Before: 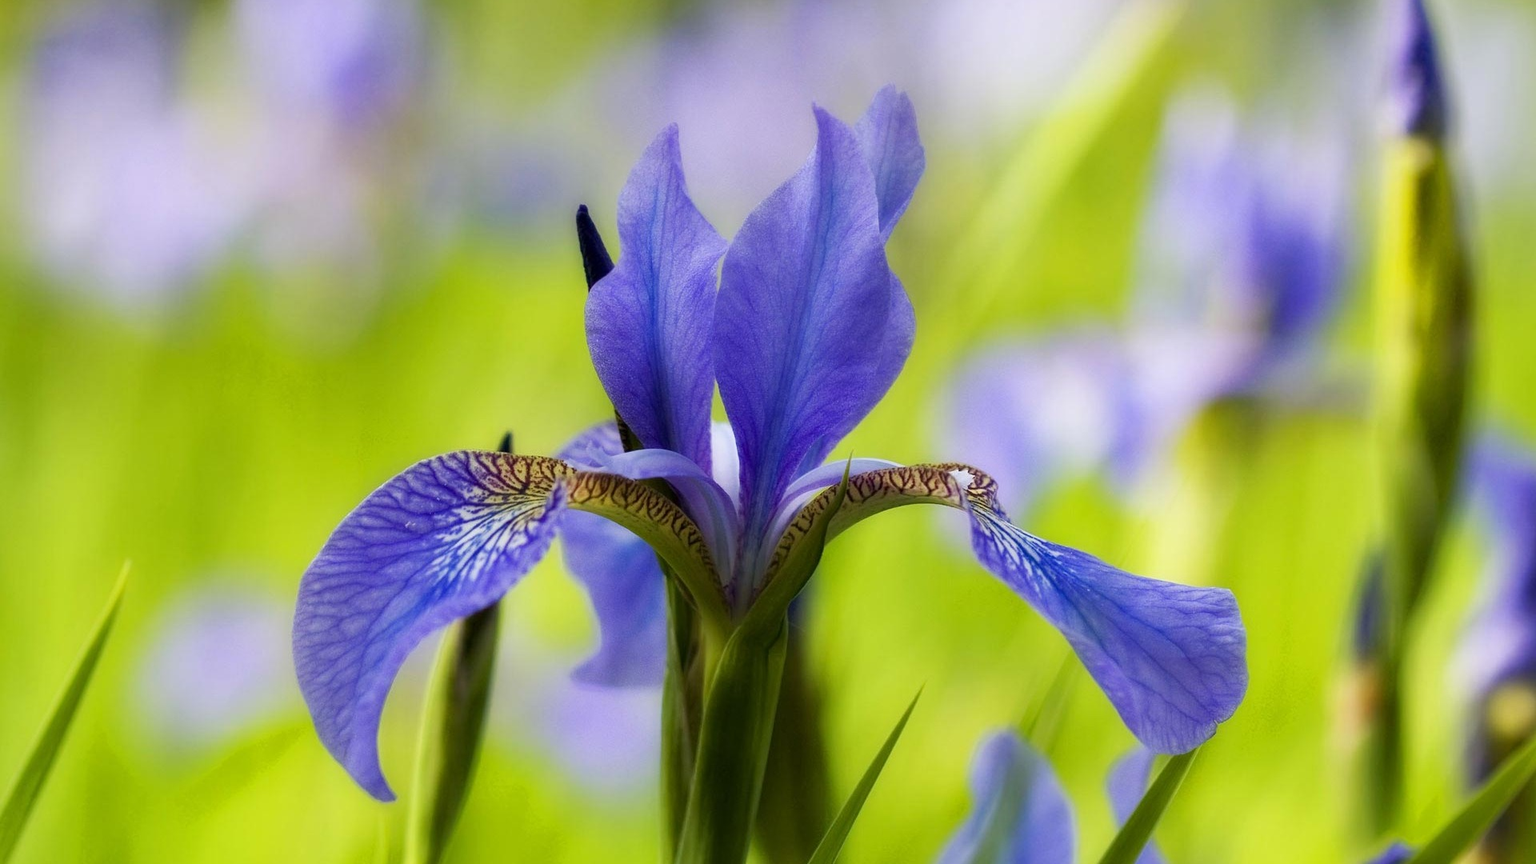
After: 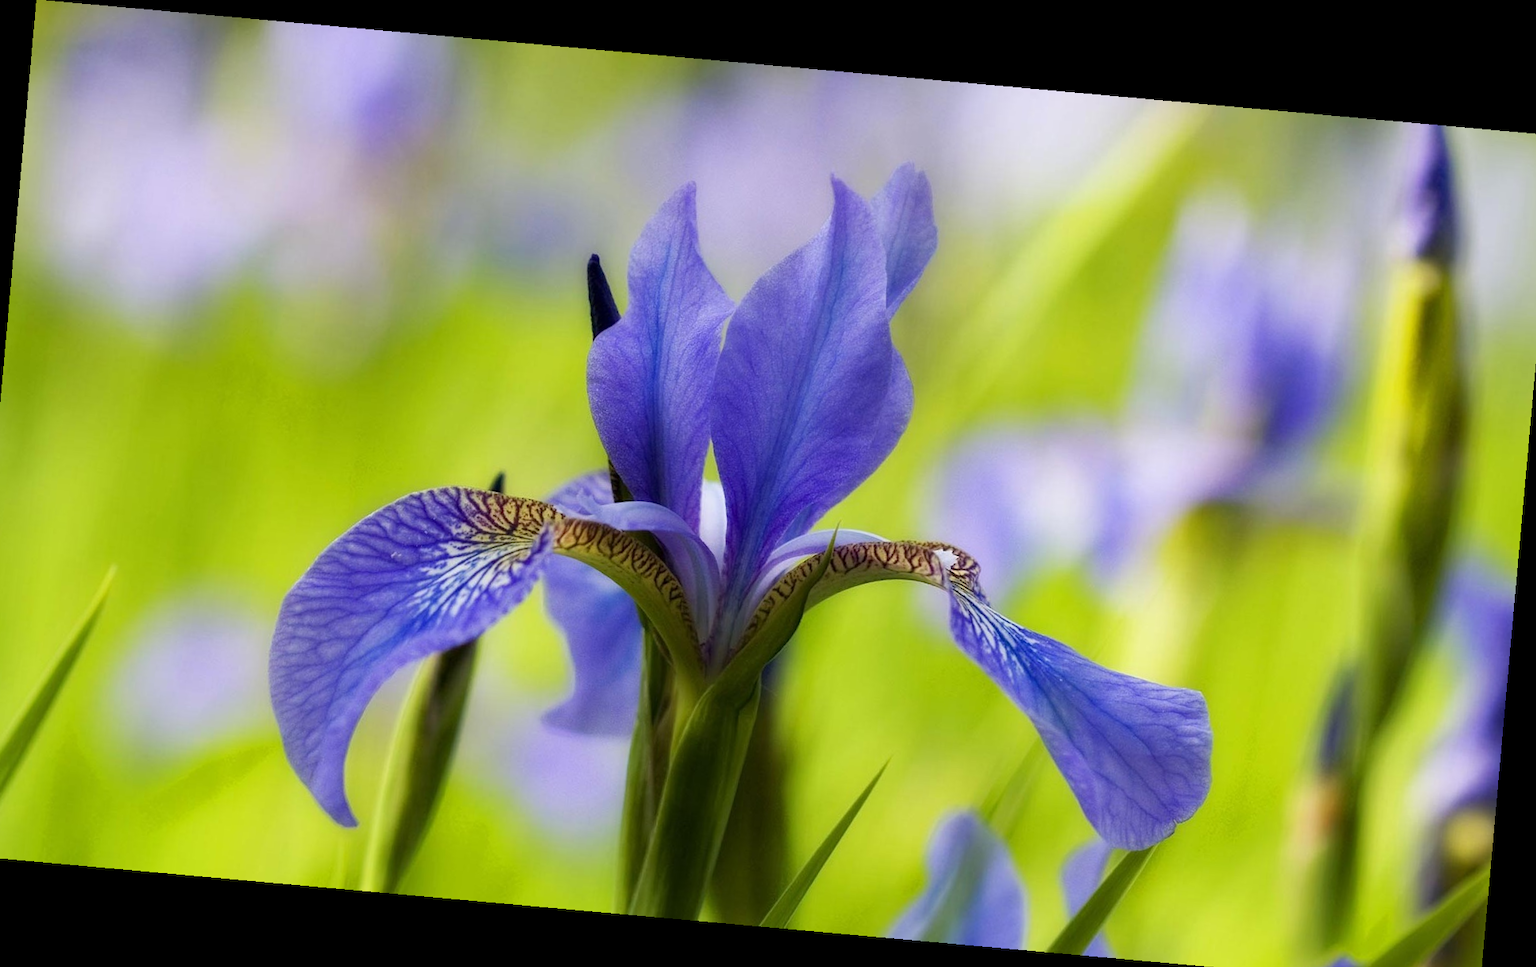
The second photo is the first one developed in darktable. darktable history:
crop and rotate: left 2.536%, right 1.107%, bottom 2.246%
rotate and perspective: rotation 5.12°, automatic cropping off
